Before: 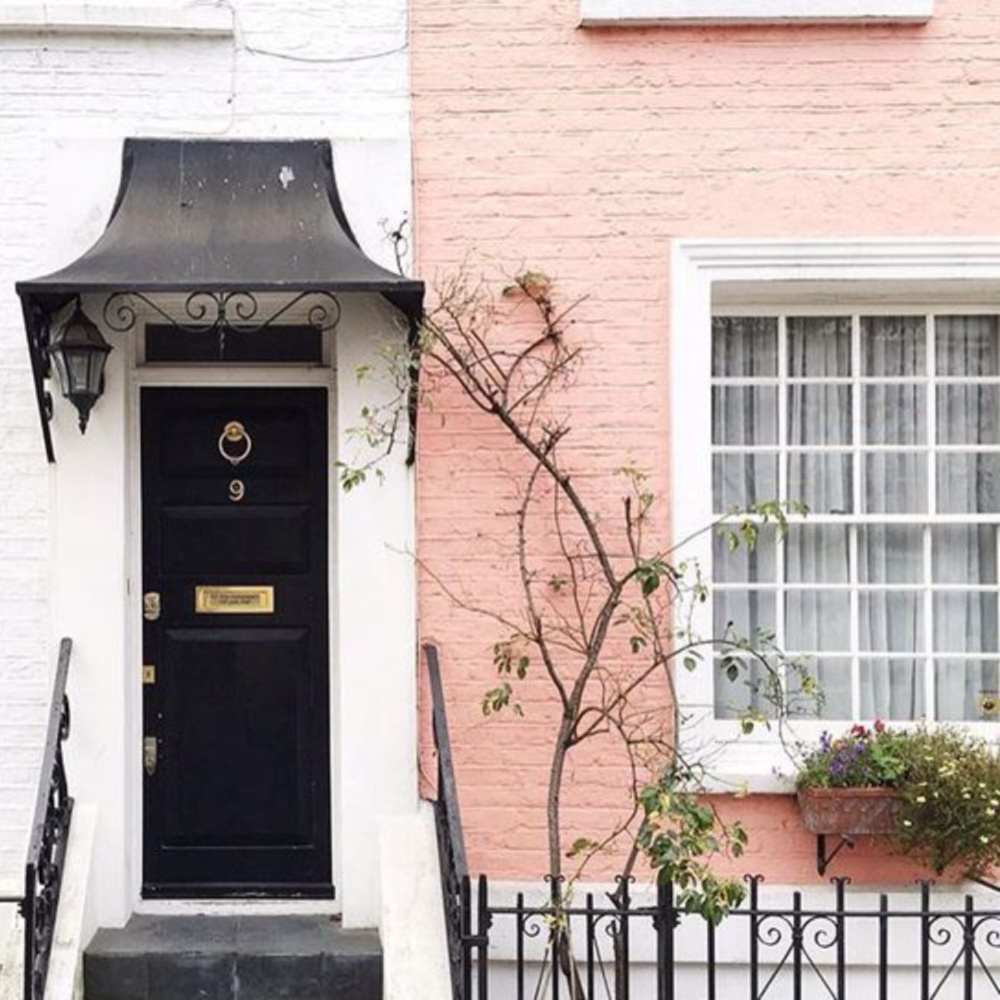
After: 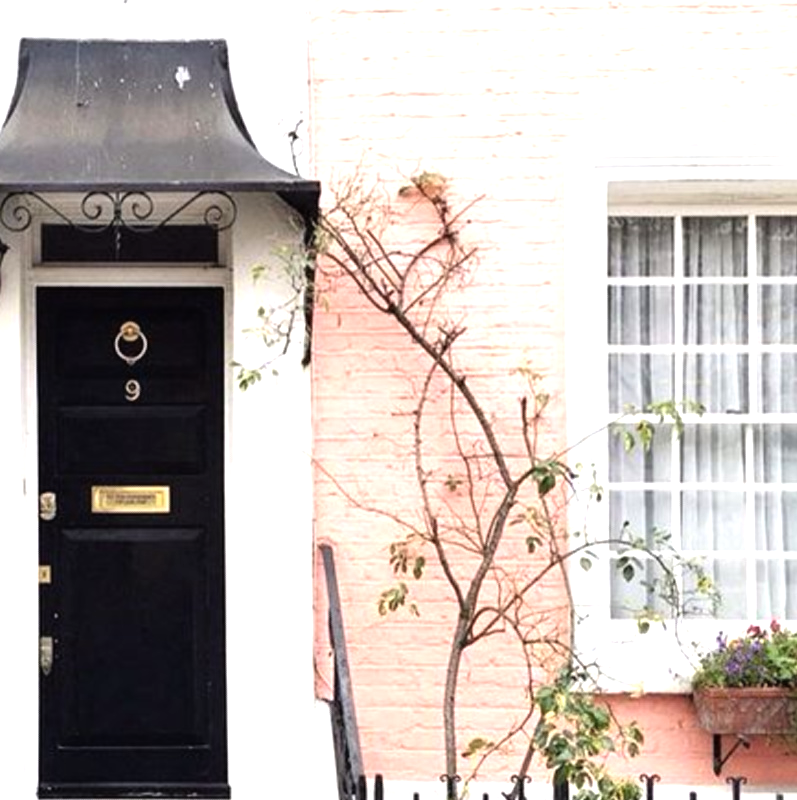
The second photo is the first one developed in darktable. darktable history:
crop and rotate: left 10.408%, top 10.04%, right 9.888%, bottom 9.946%
tone equalizer: -8 EV -0.745 EV, -7 EV -0.713 EV, -6 EV -0.637 EV, -5 EV -0.385 EV, -3 EV 0.396 EV, -2 EV 0.6 EV, -1 EV 0.674 EV, +0 EV 0.758 EV, smoothing 1
